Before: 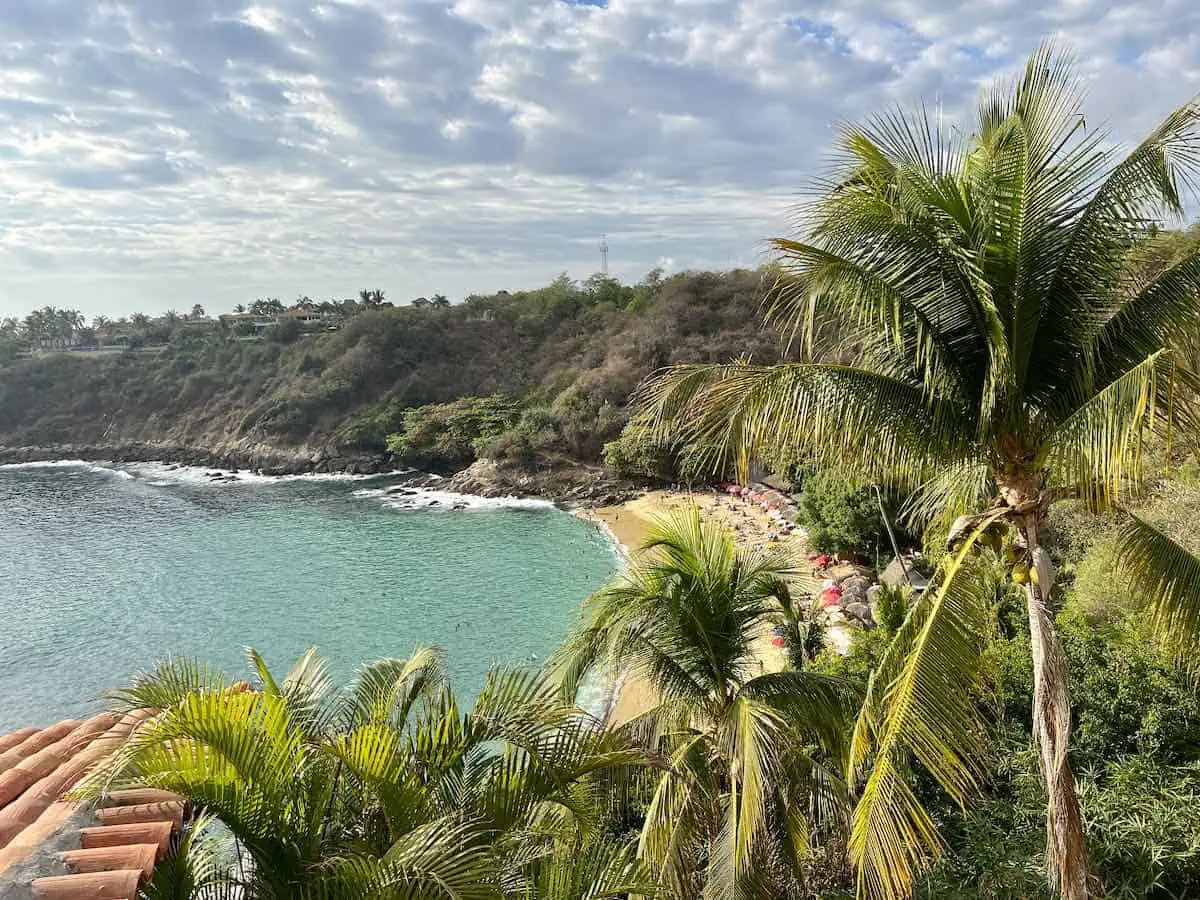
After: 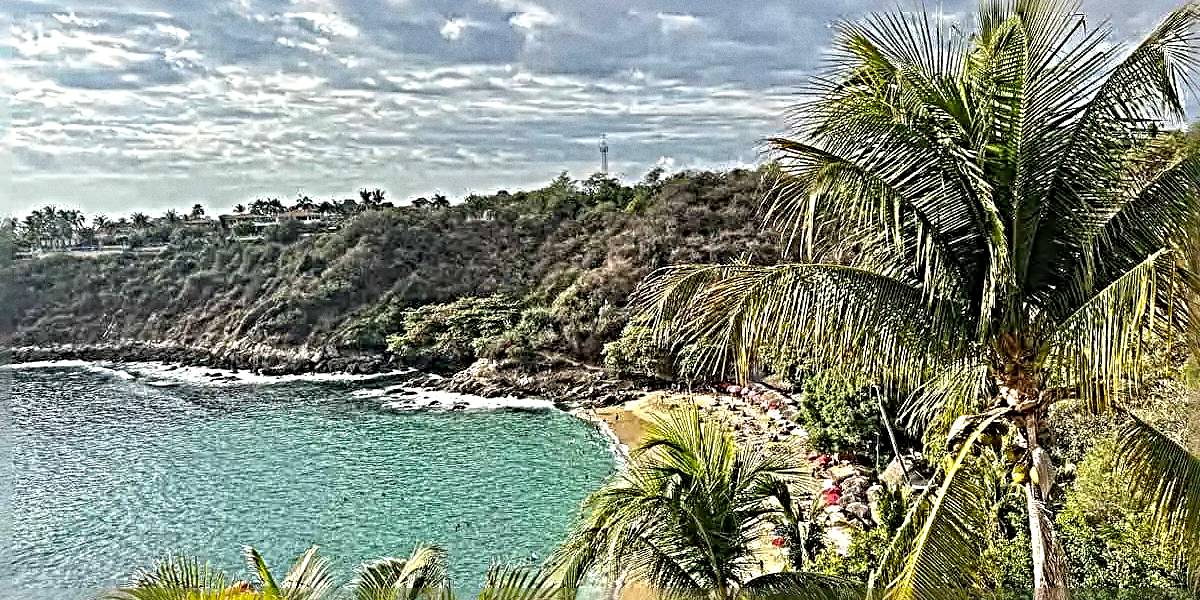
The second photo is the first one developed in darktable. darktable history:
grain: coarseness 0.09 ISO
crop: top 11.166%, bottom 22.168%
local contrast: on, module defaults
sharpen: radius 6.3, amount 1.8, threshold 0
